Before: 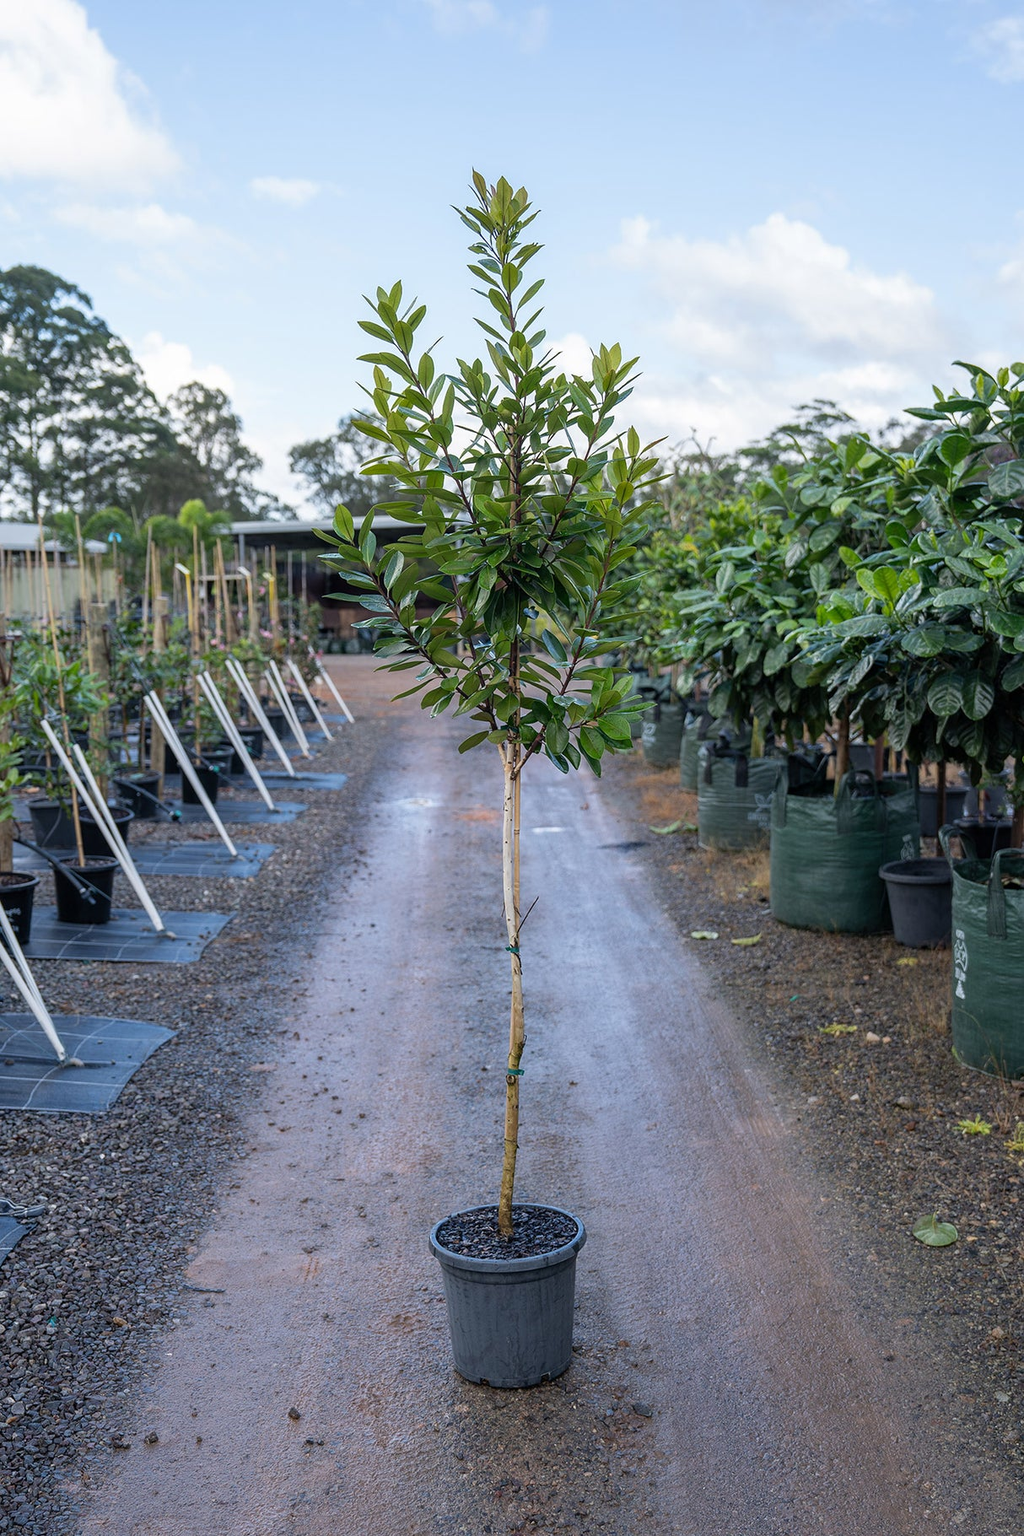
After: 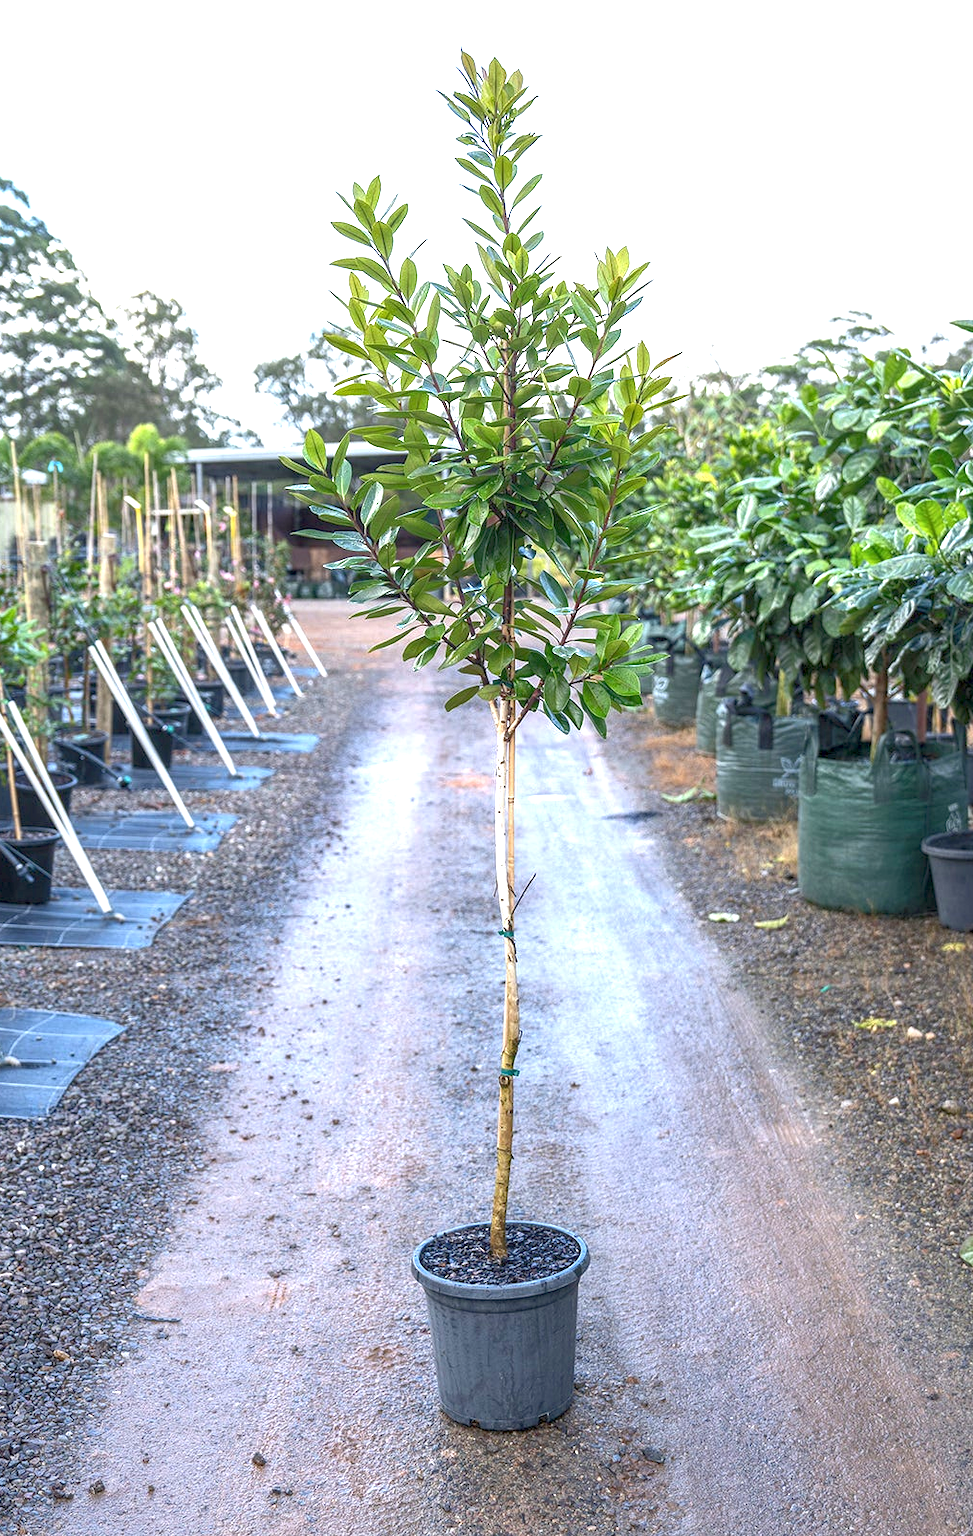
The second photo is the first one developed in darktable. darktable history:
exposure: black level correction 0, exposure 1.2 EV, compensate exposure bias true, compensate highlight preservation false
rgb curve: curves: ch0 [(0, 0) (0.072, 0.166) (0.217, 0.293) (0.414, 0.42) (1, 1)], compensate middle gray true, preserve colors basic power
crop: left 6.446%, top 8.188%, right 9.538%, bottom 3.548%
local contrast: on, module defaults
